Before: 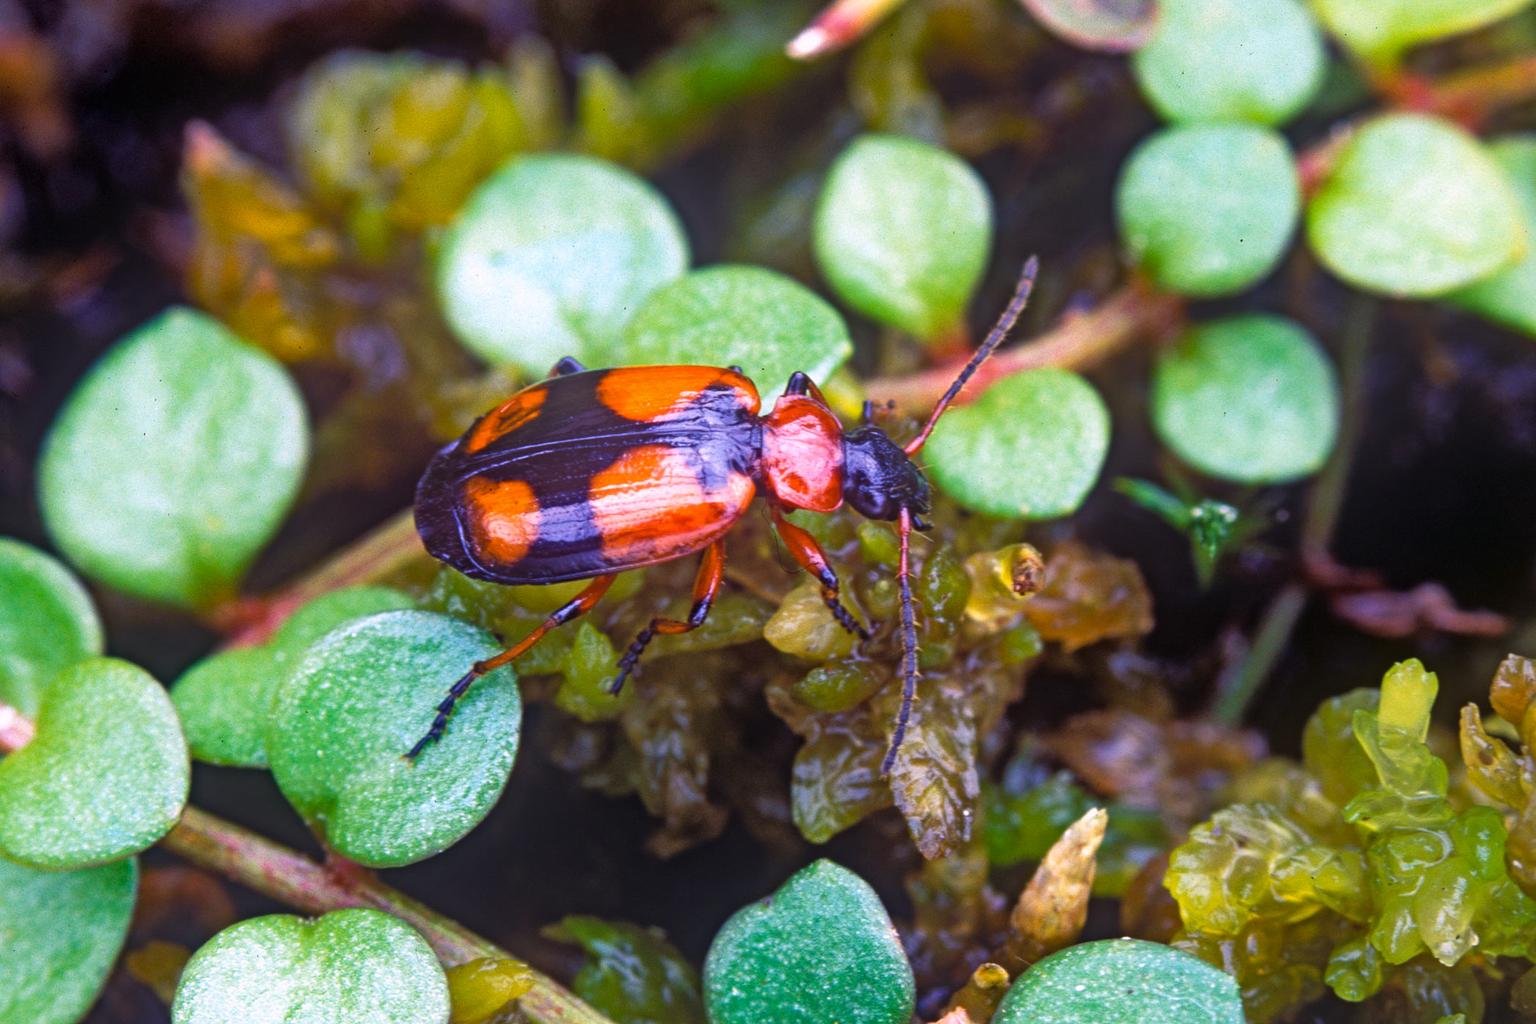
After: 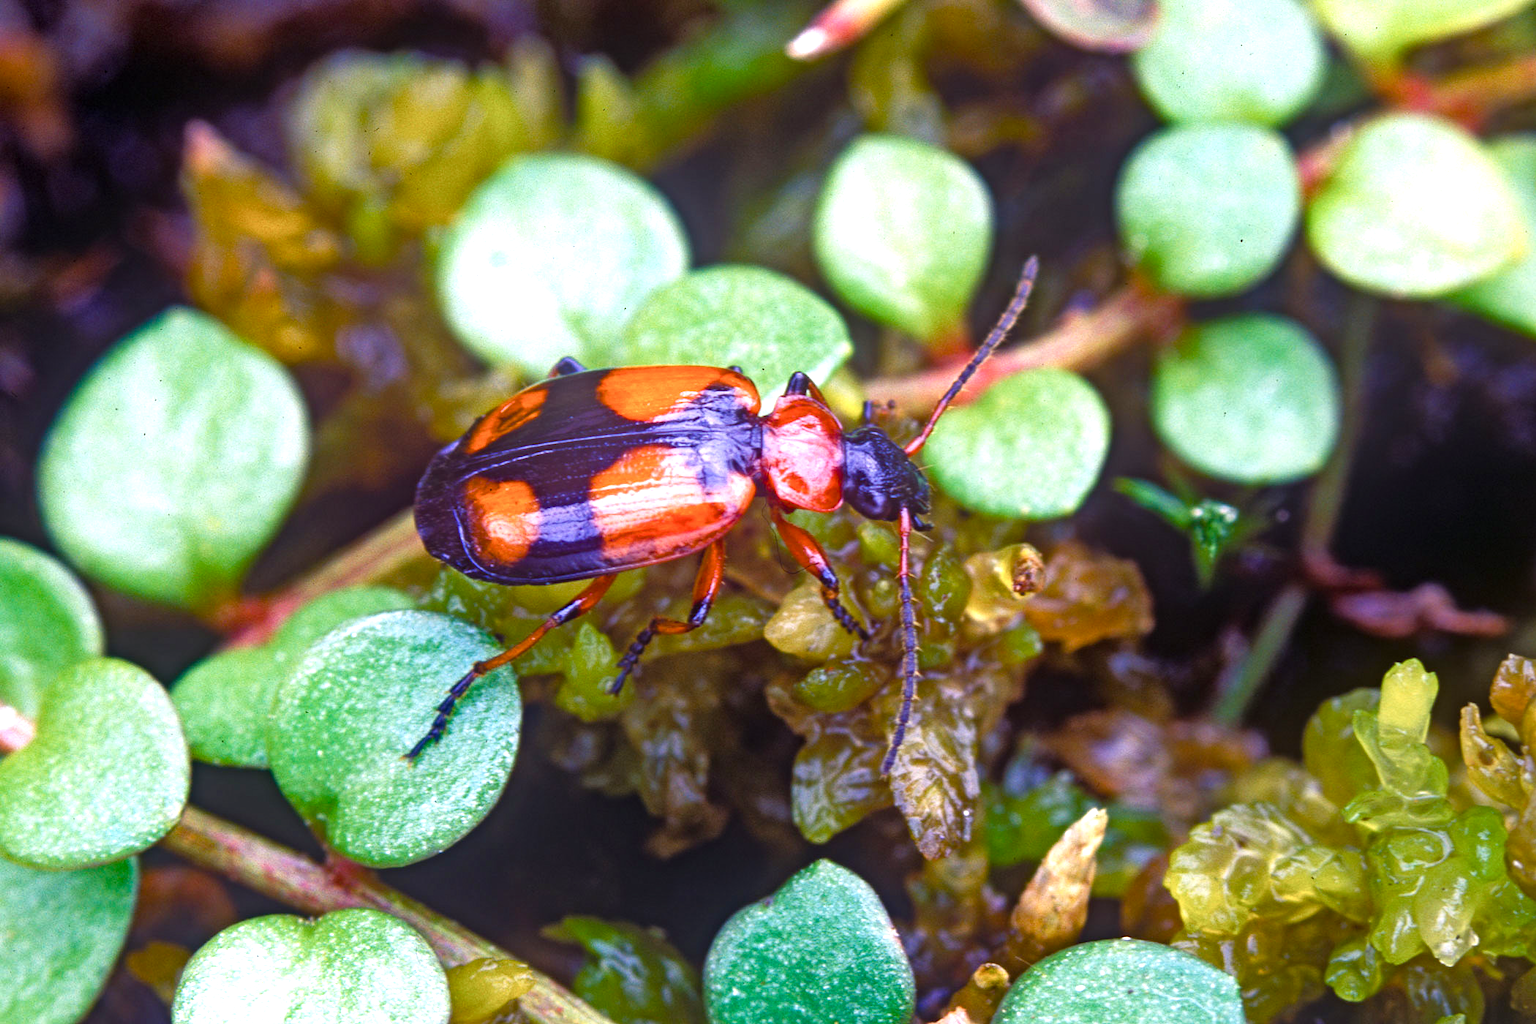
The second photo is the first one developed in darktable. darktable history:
color balance rgb: perceptual saturation grading › global saturation 0.468%, perceptual saturation grading › highlights -24.76%, perceptual saturation grading › shadows 29.618%, perceptual brilliance grading › global brilliance 12.354%
